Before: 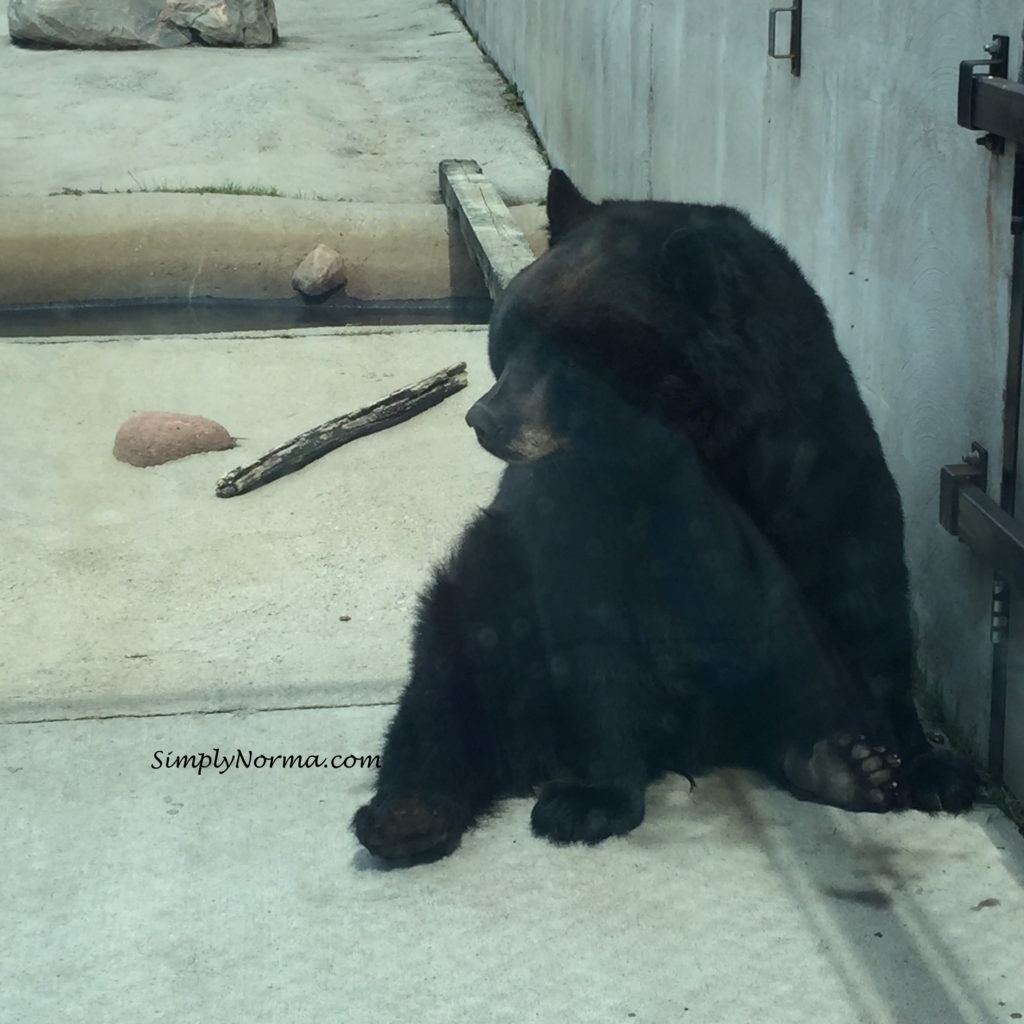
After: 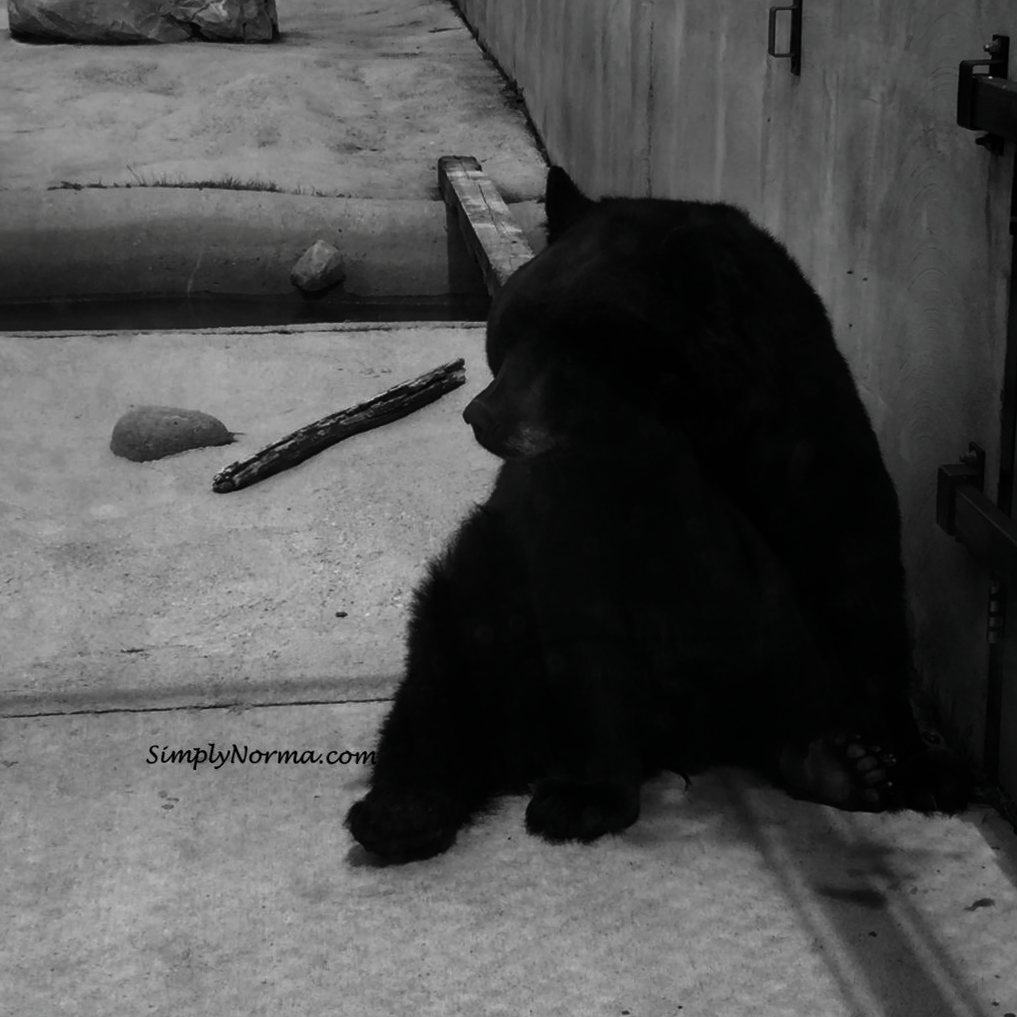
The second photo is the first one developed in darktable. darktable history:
crop and rotate: angle -0.373°
contrast brightness saturation: contrast -0.028, brightness -0.571, saturation -0.983
